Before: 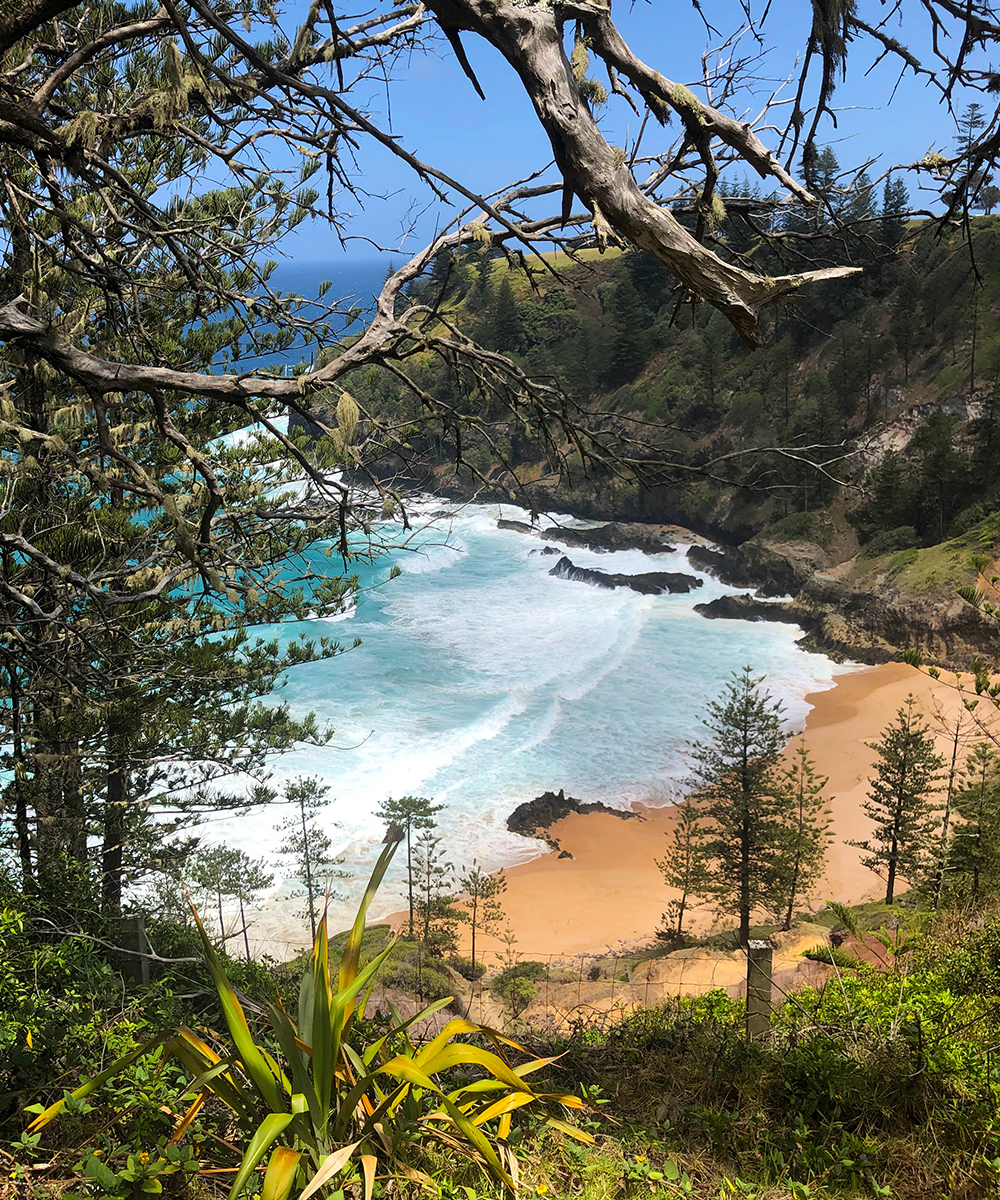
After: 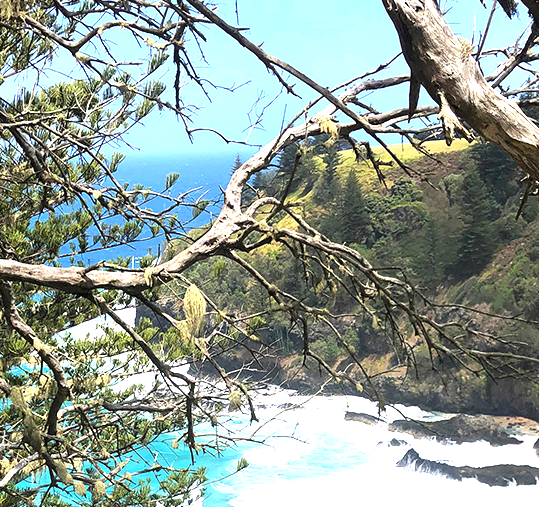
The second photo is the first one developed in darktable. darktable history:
crop: left 15.306%, top 9.065%, right 30.789%, bottom 48.638%
exposure: black level correction 0, exposure 1.45 EV, compensate exposure bias true, compensate highlight preservation false
